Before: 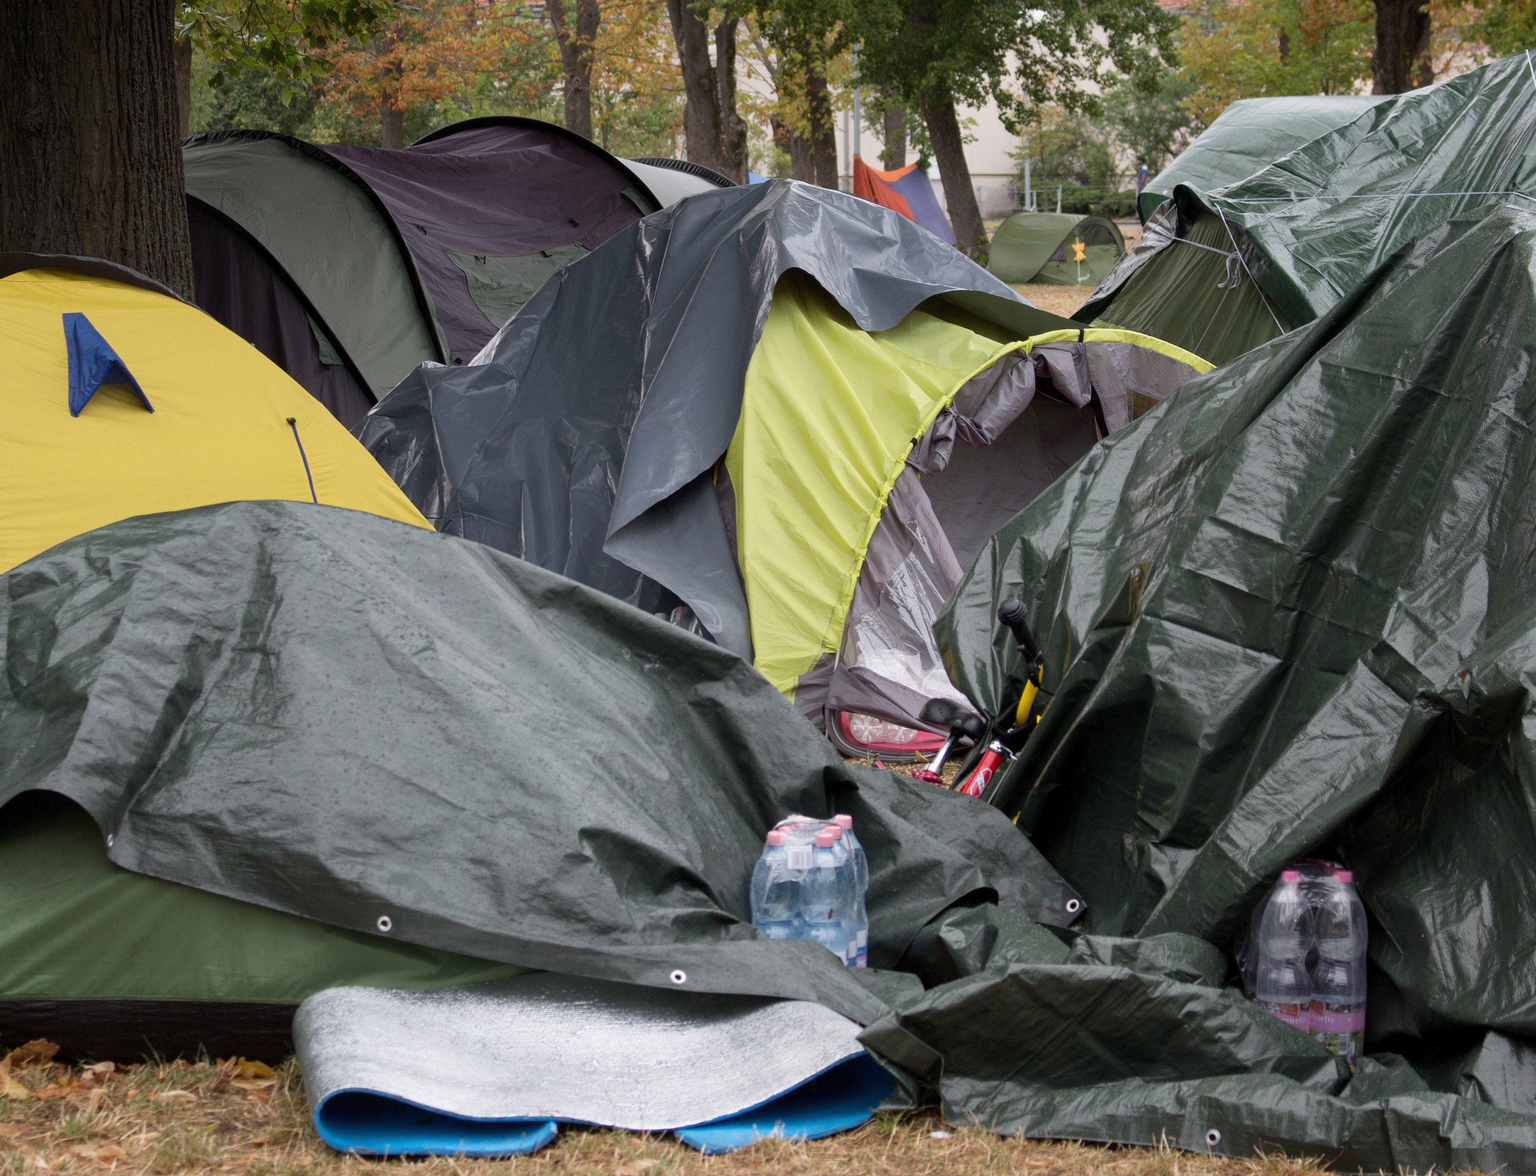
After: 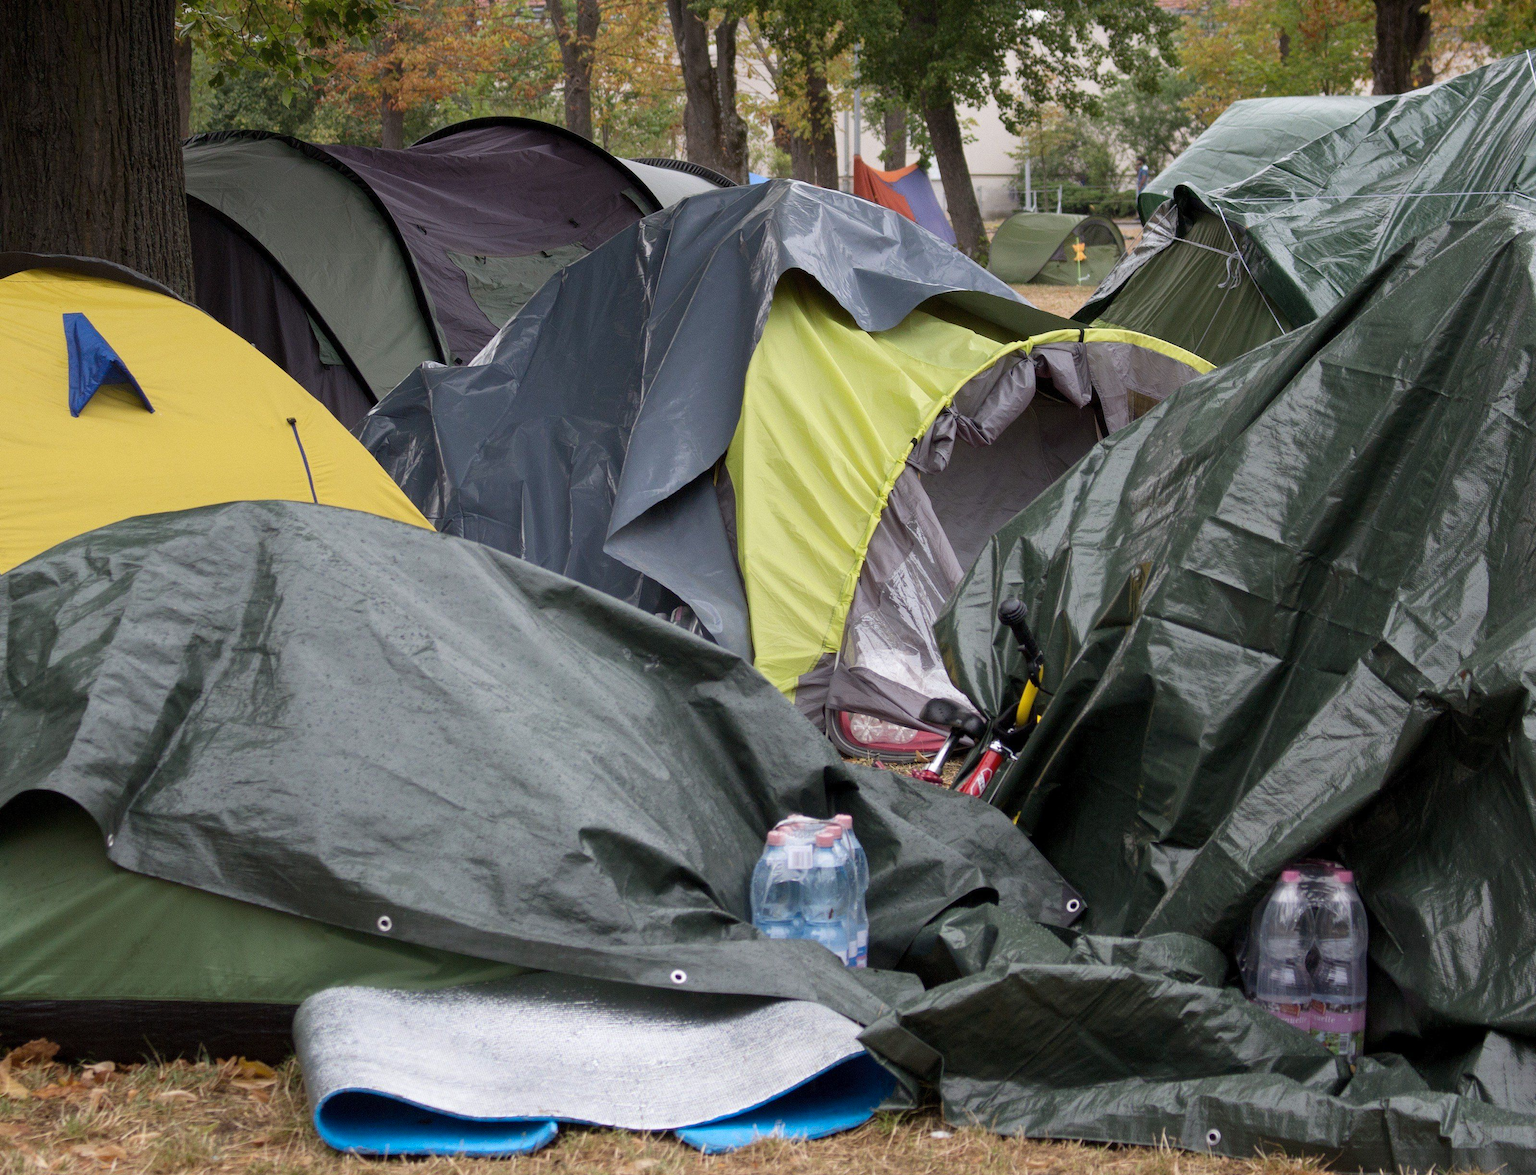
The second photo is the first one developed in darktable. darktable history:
color zones: curves: ch0 [(0.068, 0.464) (0.25, 0.5) (0.48, 0.508) (0.75, 0.536) (0.886, 0.476) (0.967, 0.456)]; ch1 [(0.066, 0.456) (0.25, 0.5) (0.616, 0.508) (0.746, 0.56) (0.934, 0.444)], mix 42.01%
